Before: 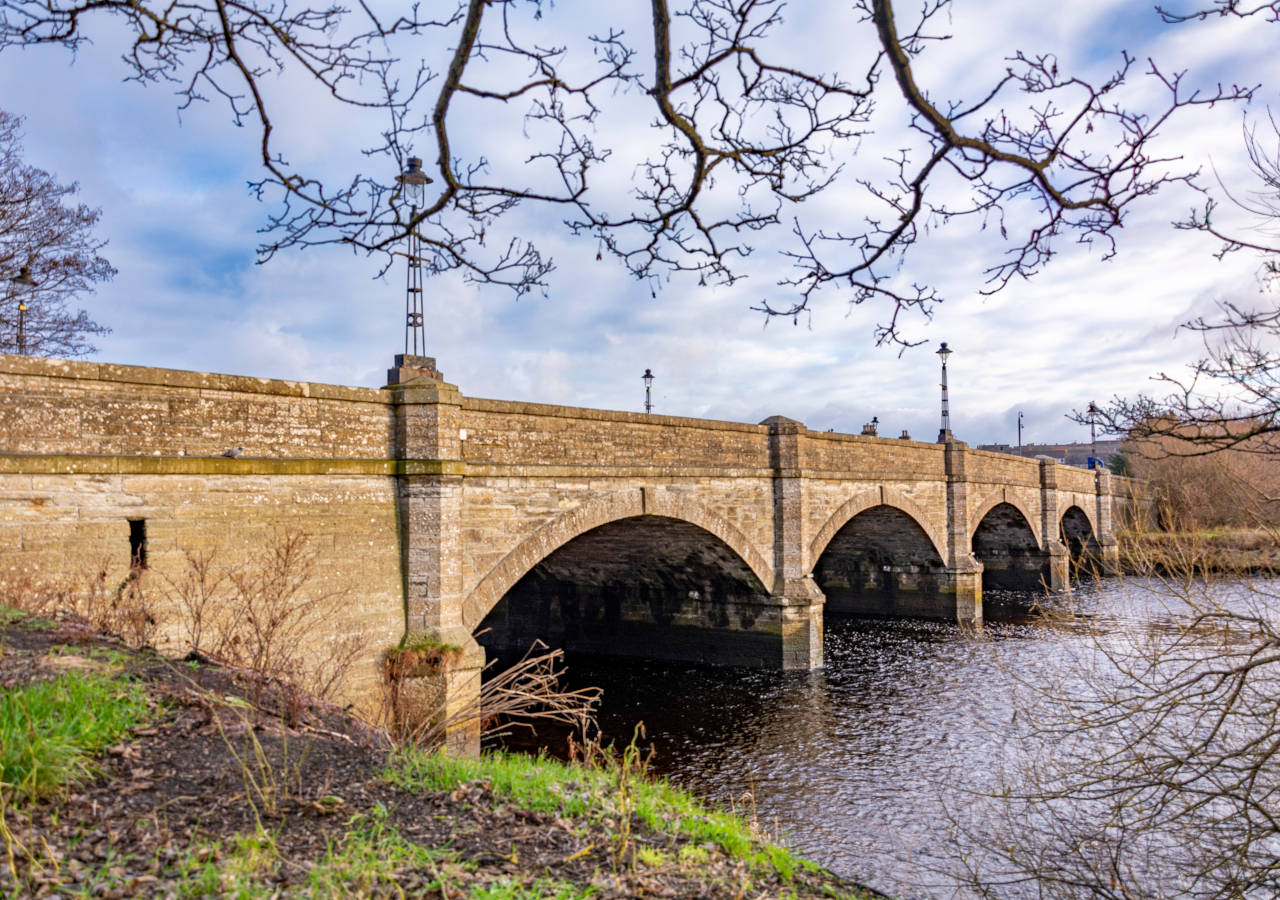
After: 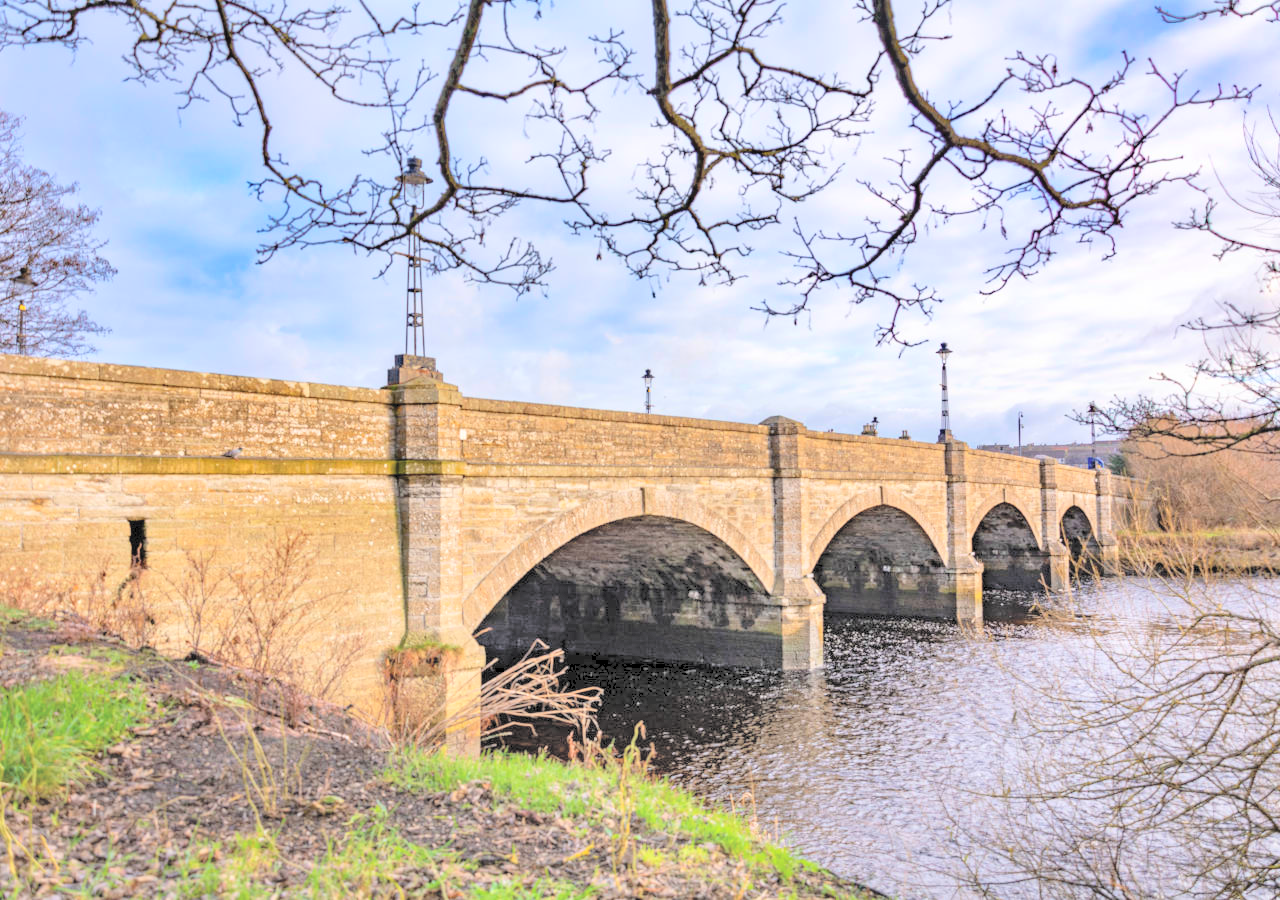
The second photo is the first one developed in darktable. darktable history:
contrast brightness saturation: brightness 1
shadows and highlights: shadows 60, soften with gaussian
